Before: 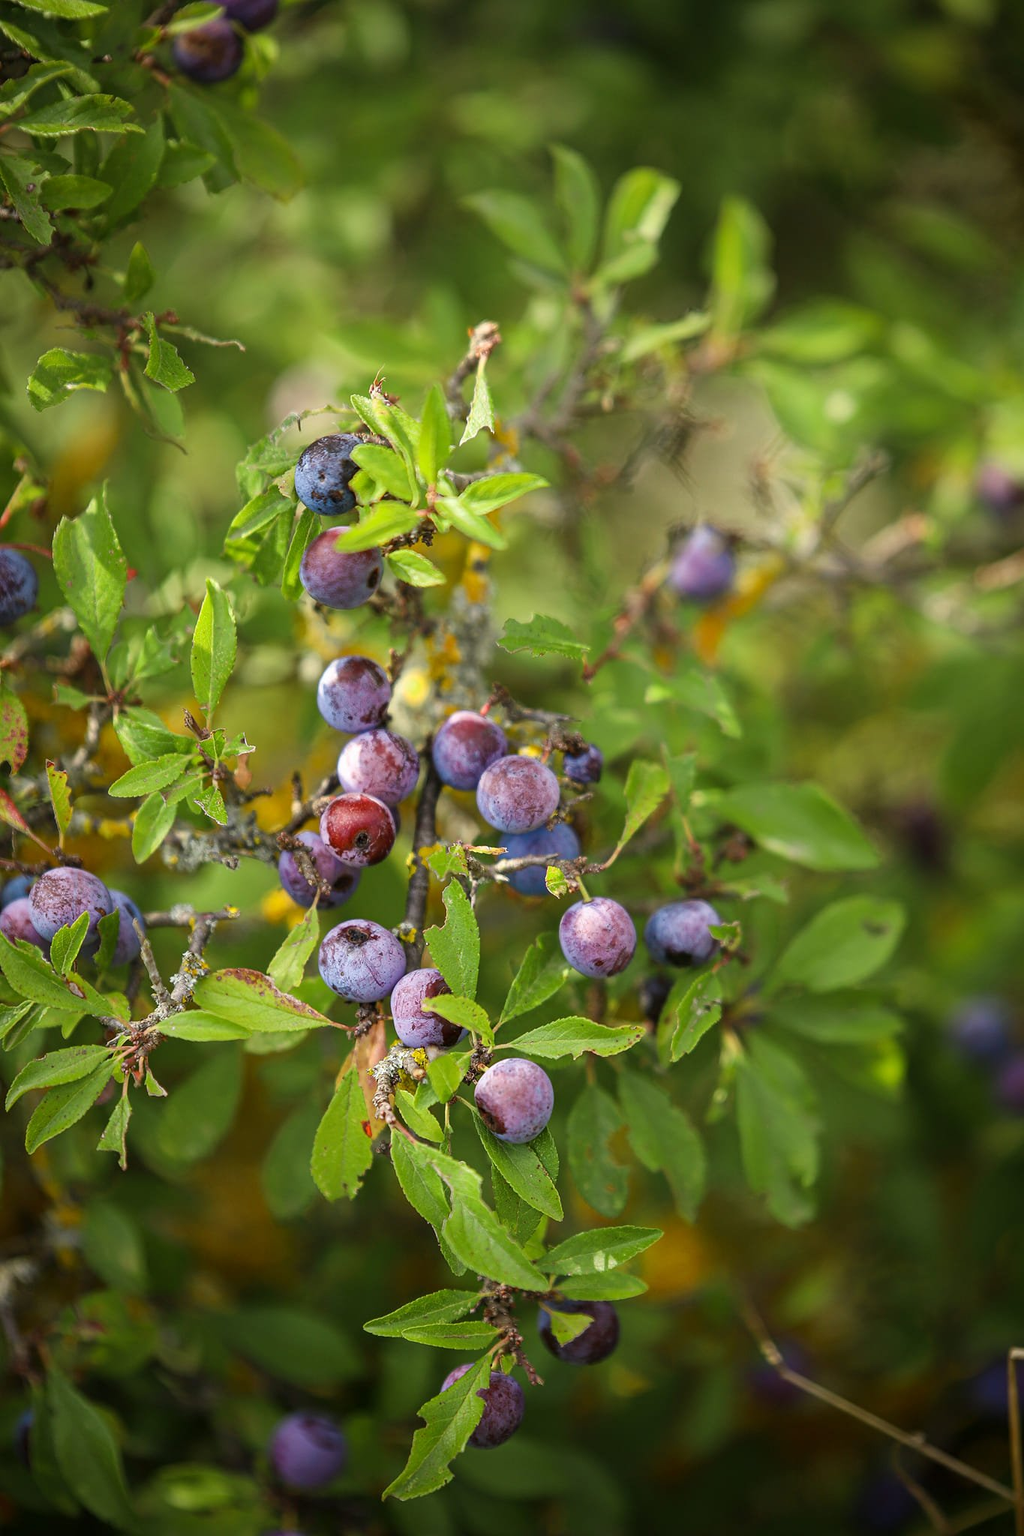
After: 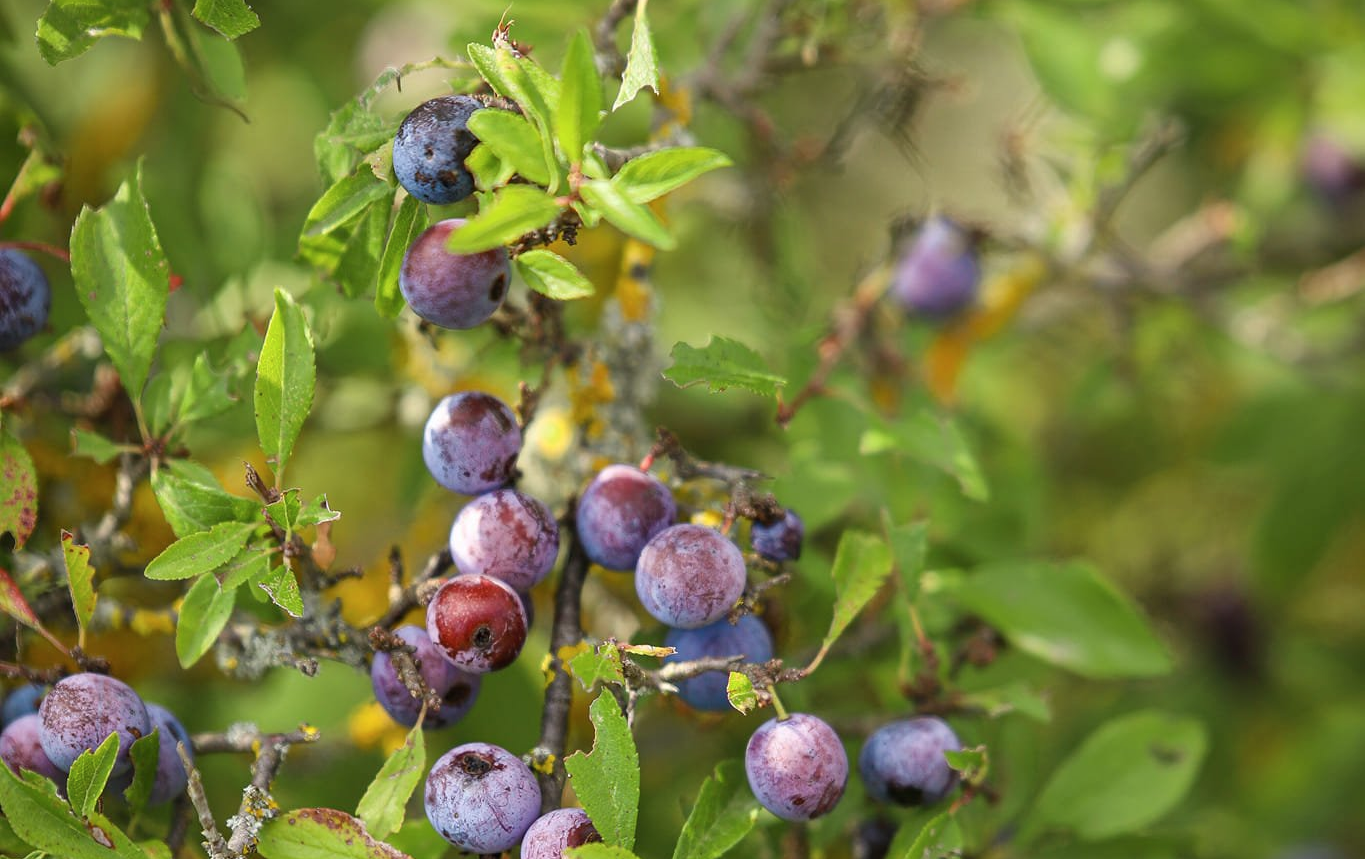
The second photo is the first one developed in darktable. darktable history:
shadows and highlights: radius 265.75, soften with gaussian
contrast brightness saturation: contrast 0.007, saturation -0.048
crop and rotate: top 23.591%, bottom 34.46%
